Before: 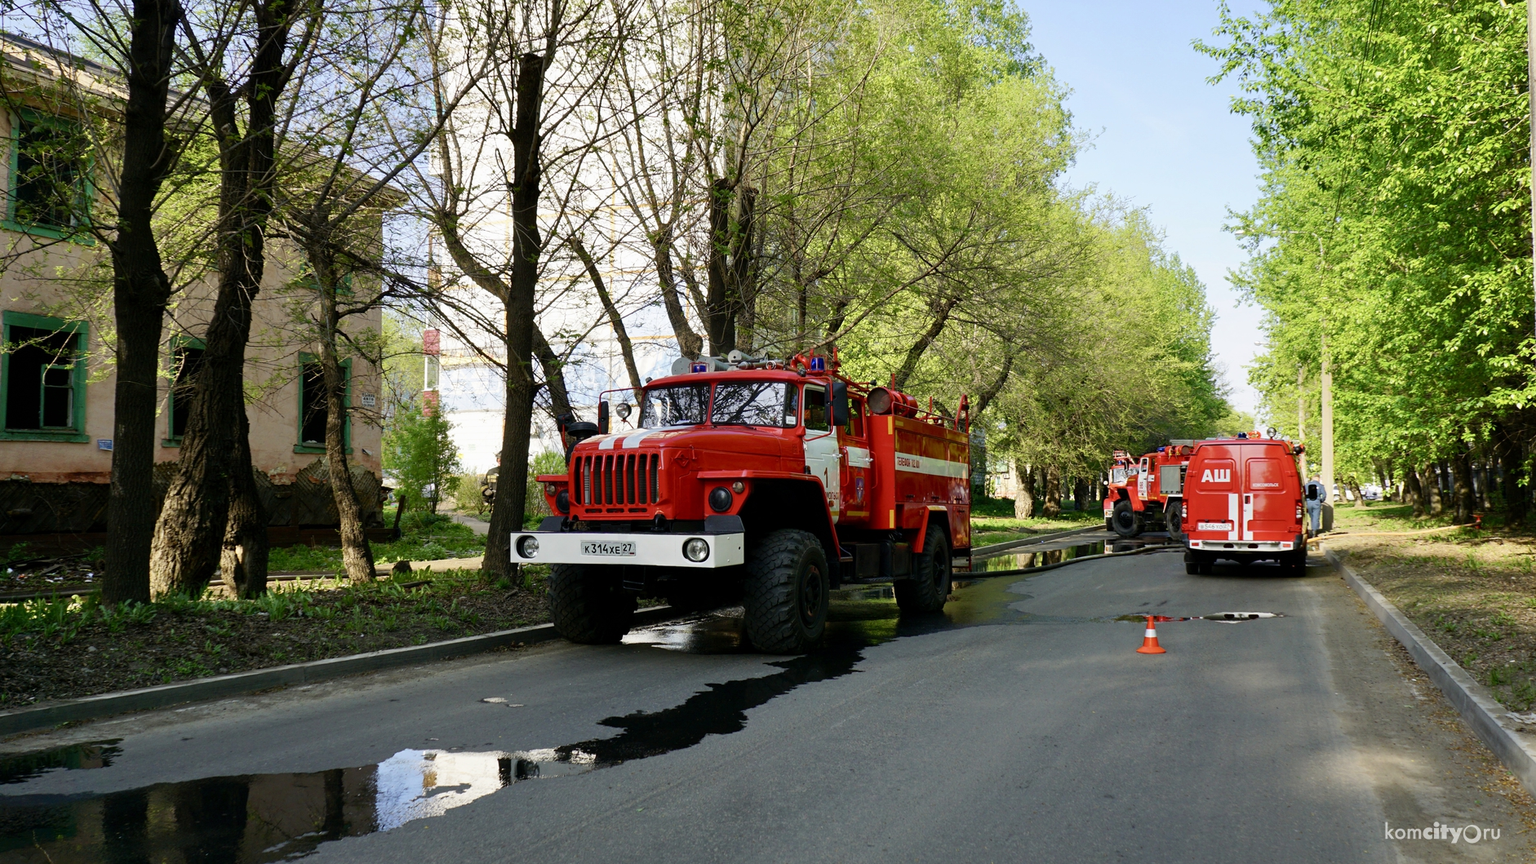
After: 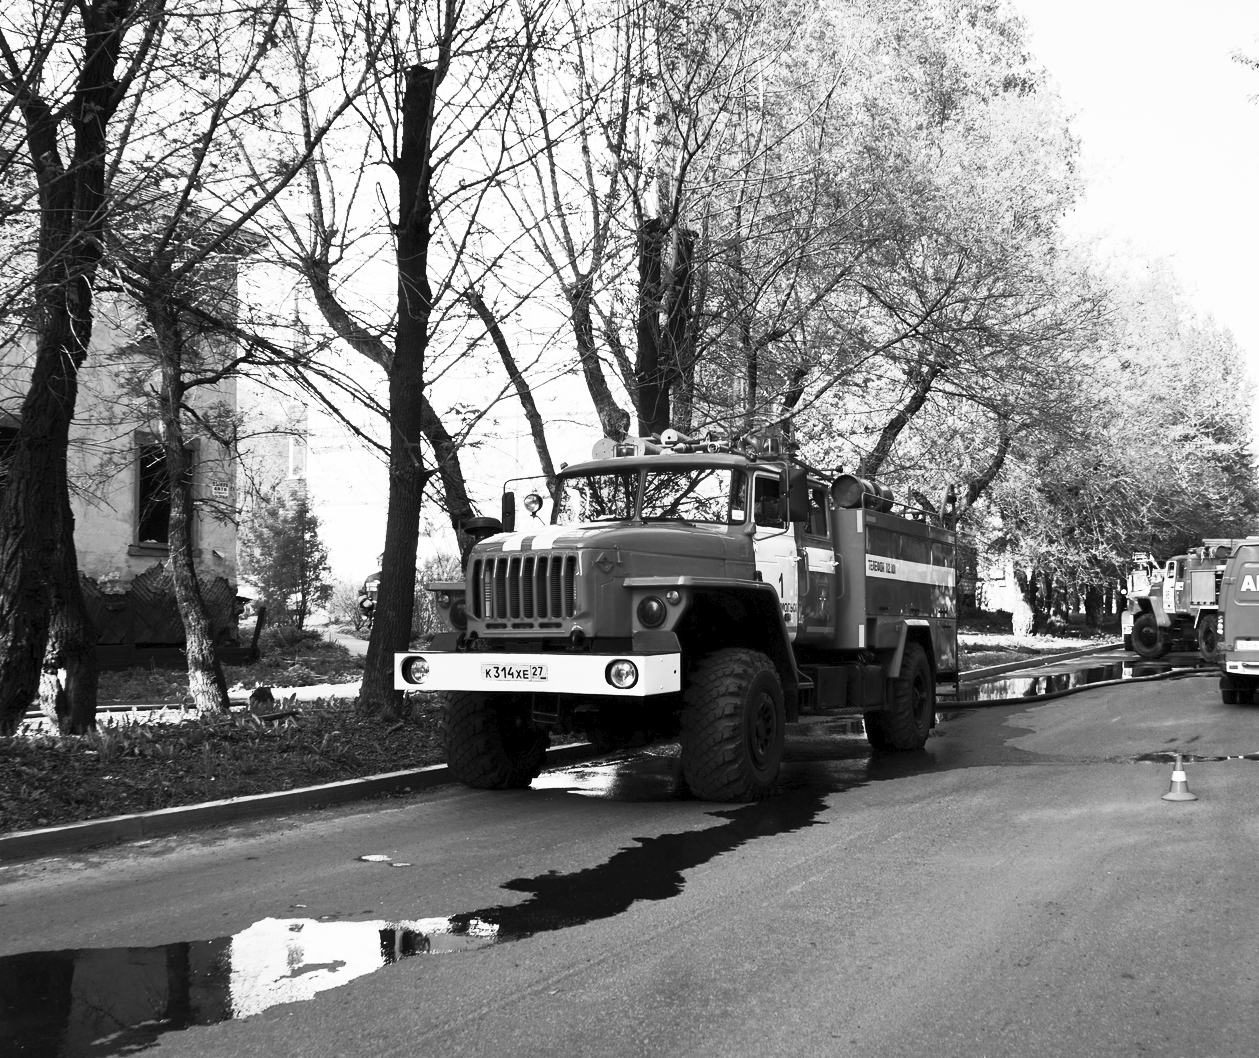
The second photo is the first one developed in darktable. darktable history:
contrast brightness saturation: contrast 0.569, brightness 0.573, saturation -0.329
color calibration: output gray [0.21, 0.42, 0.37, 0], illuminant same as pipeline (D50), adaptation XYZ, x 0.346, y 0.358, temperature 5017.86 K
crop and rotate: left 12.314%, right 20.774%
